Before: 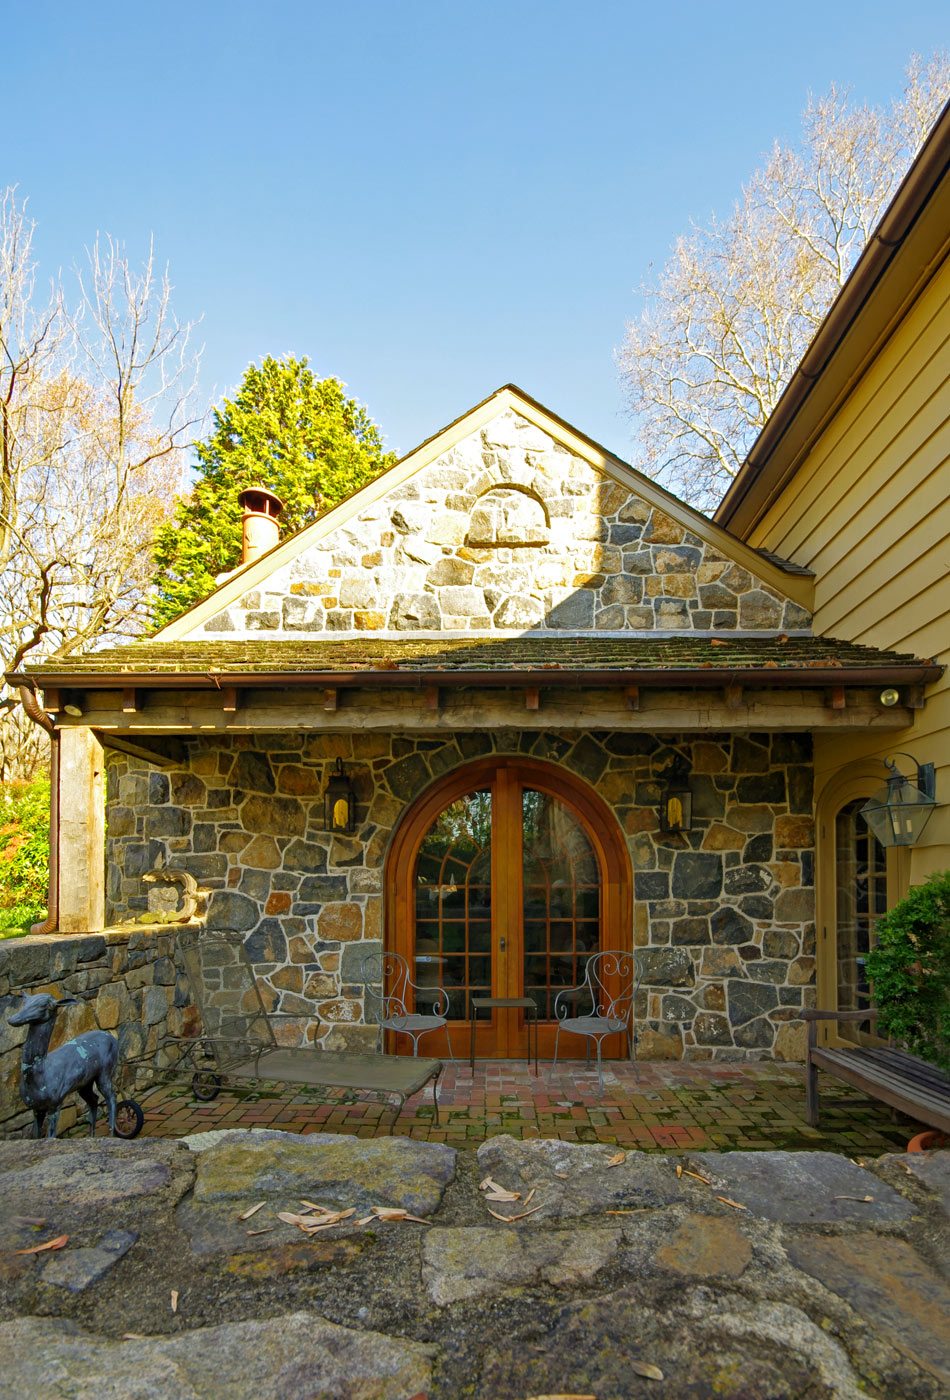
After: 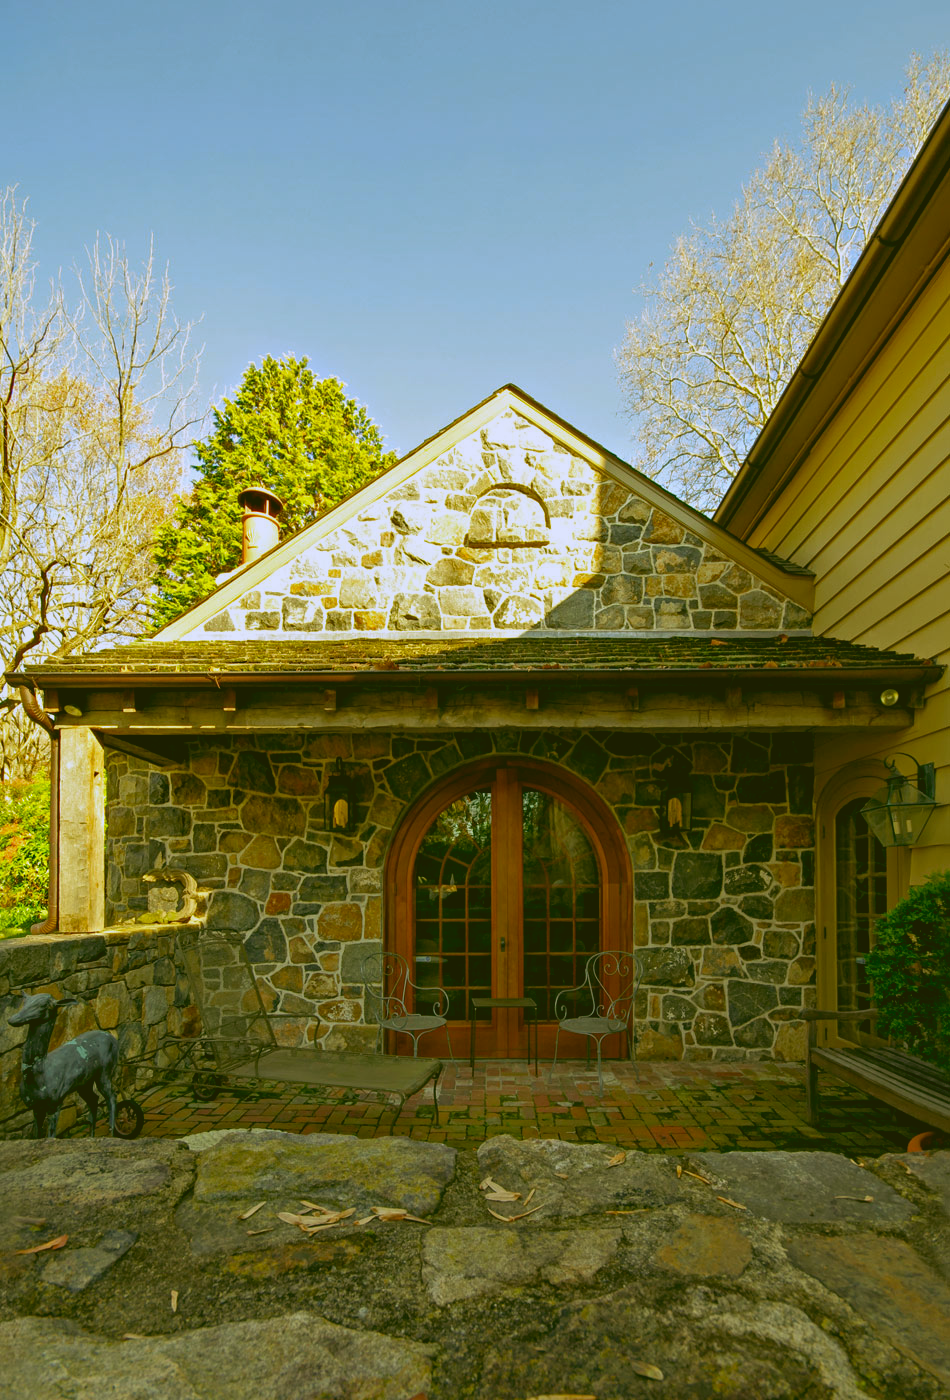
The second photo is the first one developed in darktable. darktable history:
color correction: highlights a* -0.482, highlights b* 0.161, shadows a* 4.66, shadows b* 20.72
tone equalizer: on, module defaults
rgb curve: curves: ch0 [(0.123, 0.061) (0.995, 0.887)]; ch1 [(0.06, 0.116) (1, 0.906)]; ch2 [(0, 0) (0.824, 0.69) (1, 1)], mode RGB, independent channels, compensate middle gray true
